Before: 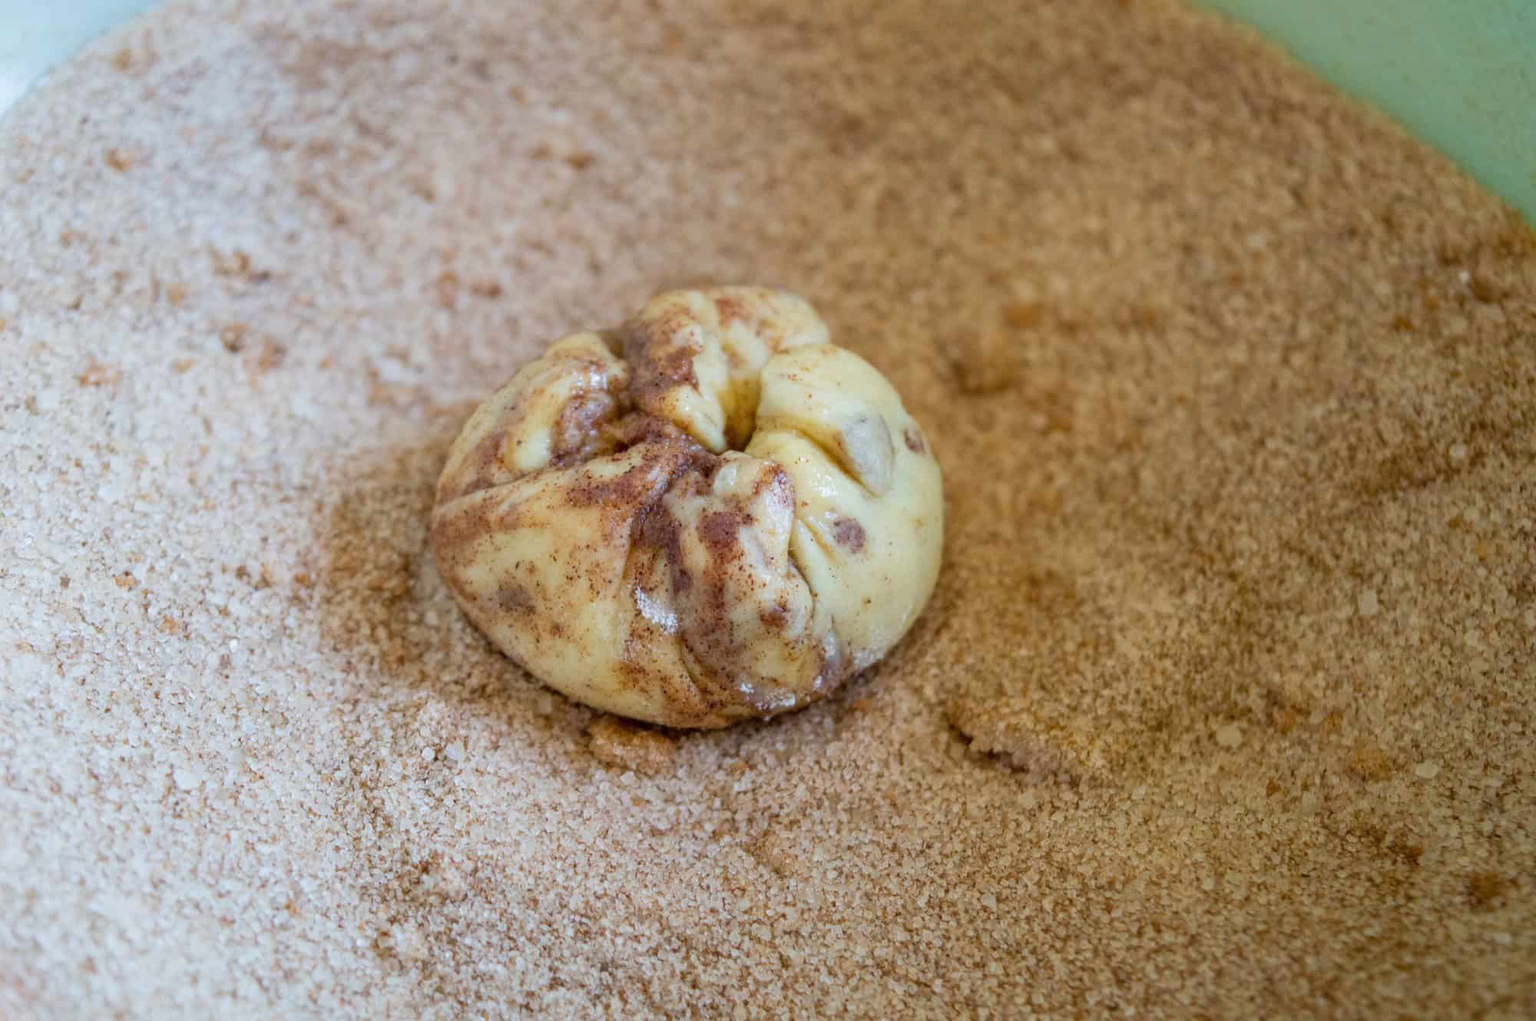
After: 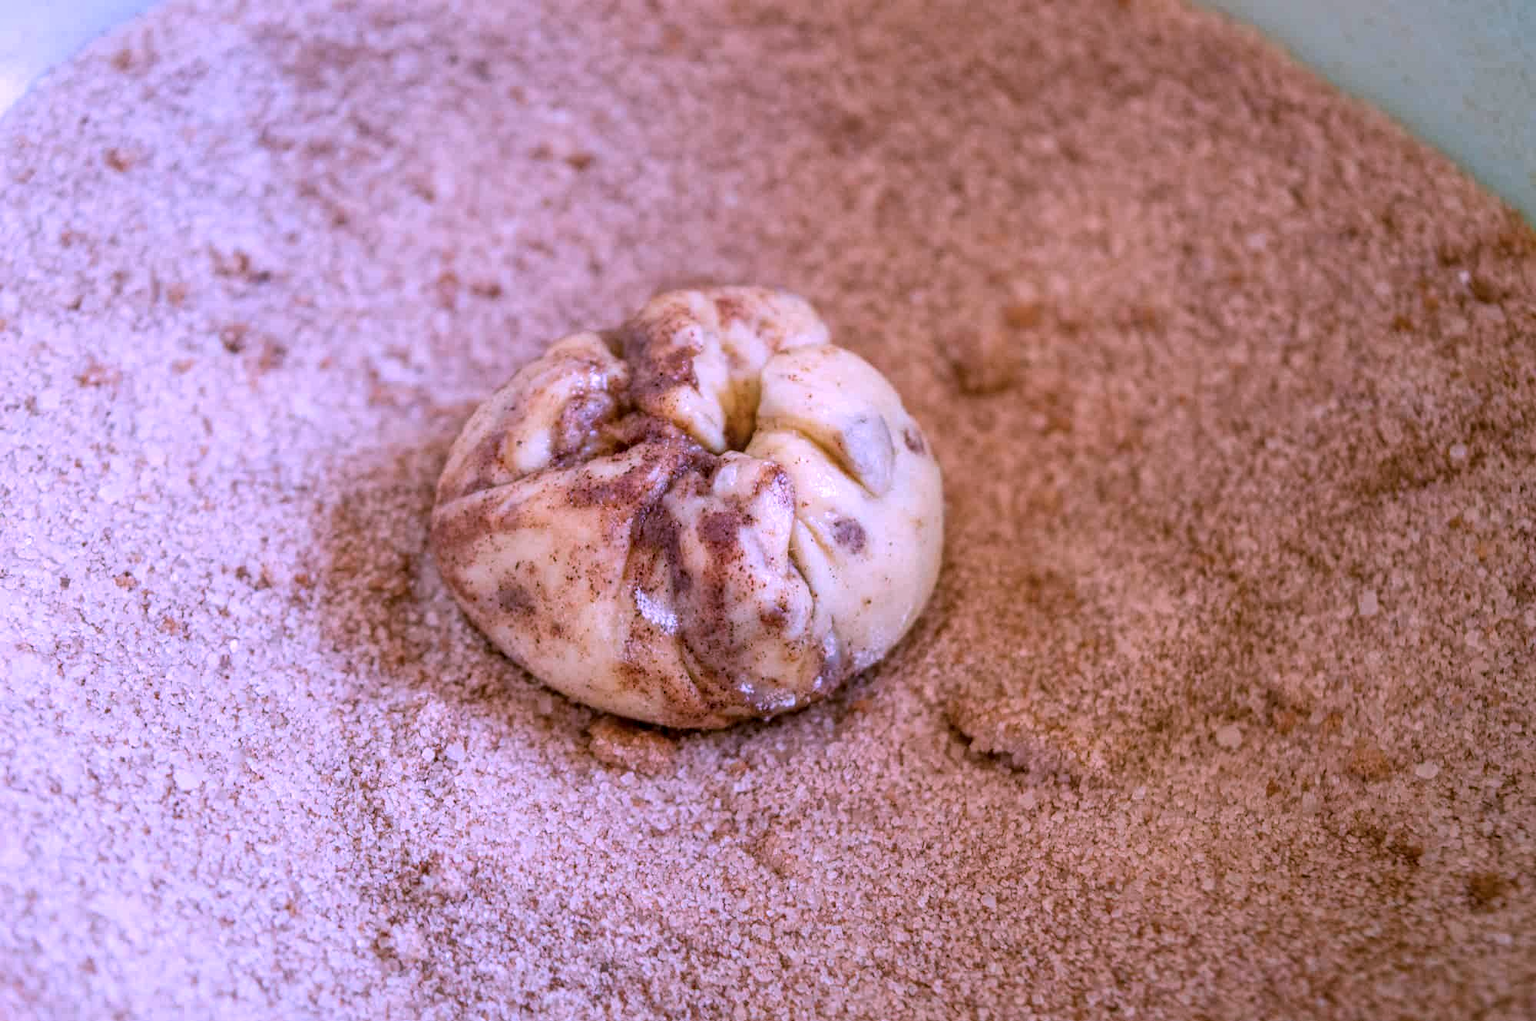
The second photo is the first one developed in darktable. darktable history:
white balance: red 1.066, blue 1.119
color correction: highlights a* 15.46, highlights b* -20.56
local contrast: on, module defaults
shadows and highlights: radius 125.46, shadows 30.51, highlights -30.51, low approximation 0.01, soften with gaussian
